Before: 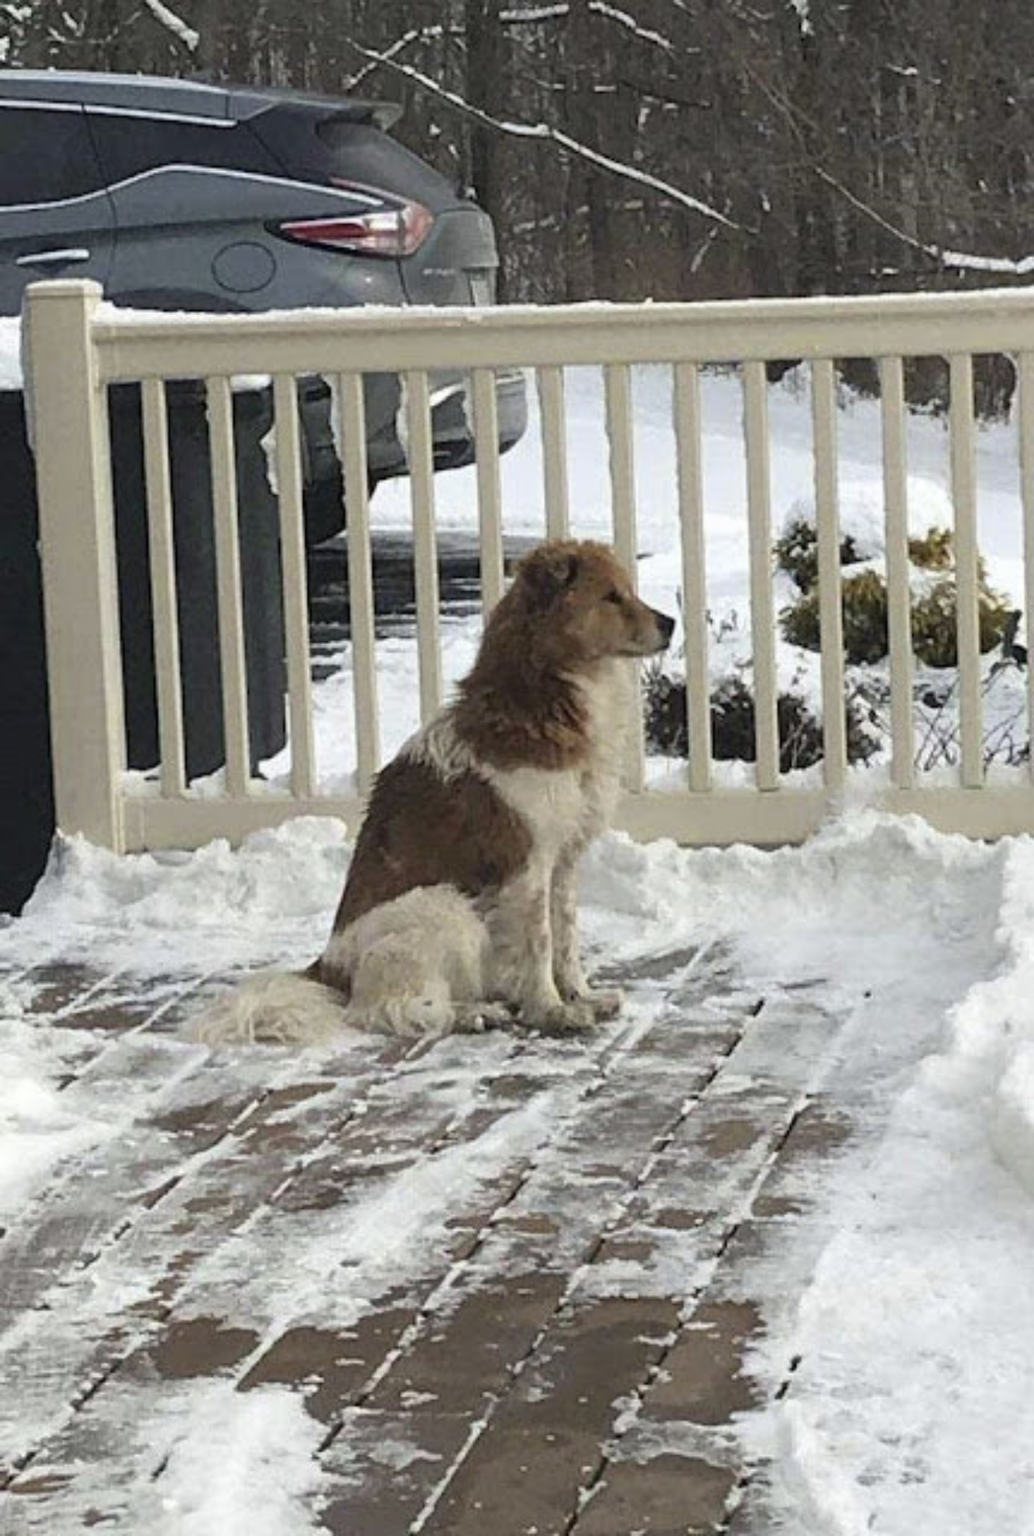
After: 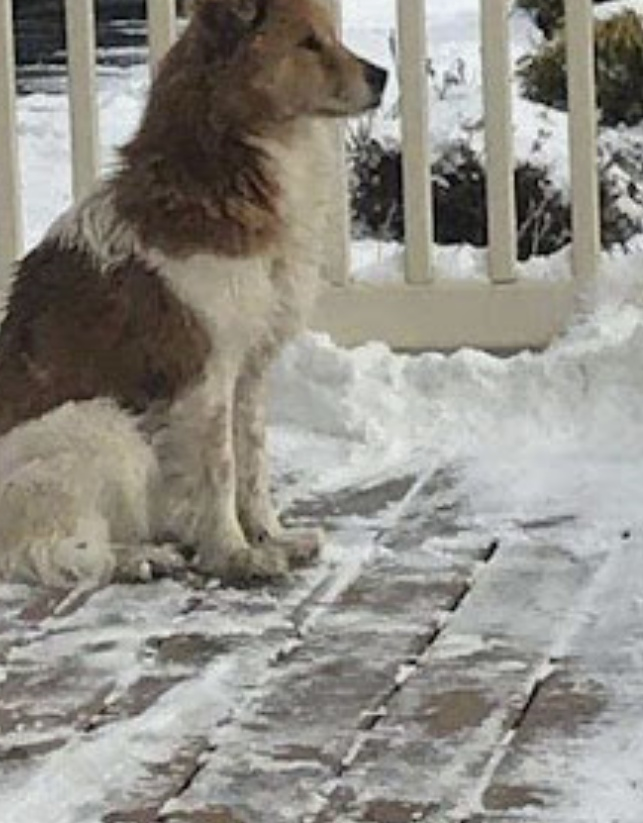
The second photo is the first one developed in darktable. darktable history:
shadows and highlights: shadows -20, white point adjustment -2, highlights -35
crop: left 35.03%, top 36.625%, right 14.663%, bottom 20.057%
